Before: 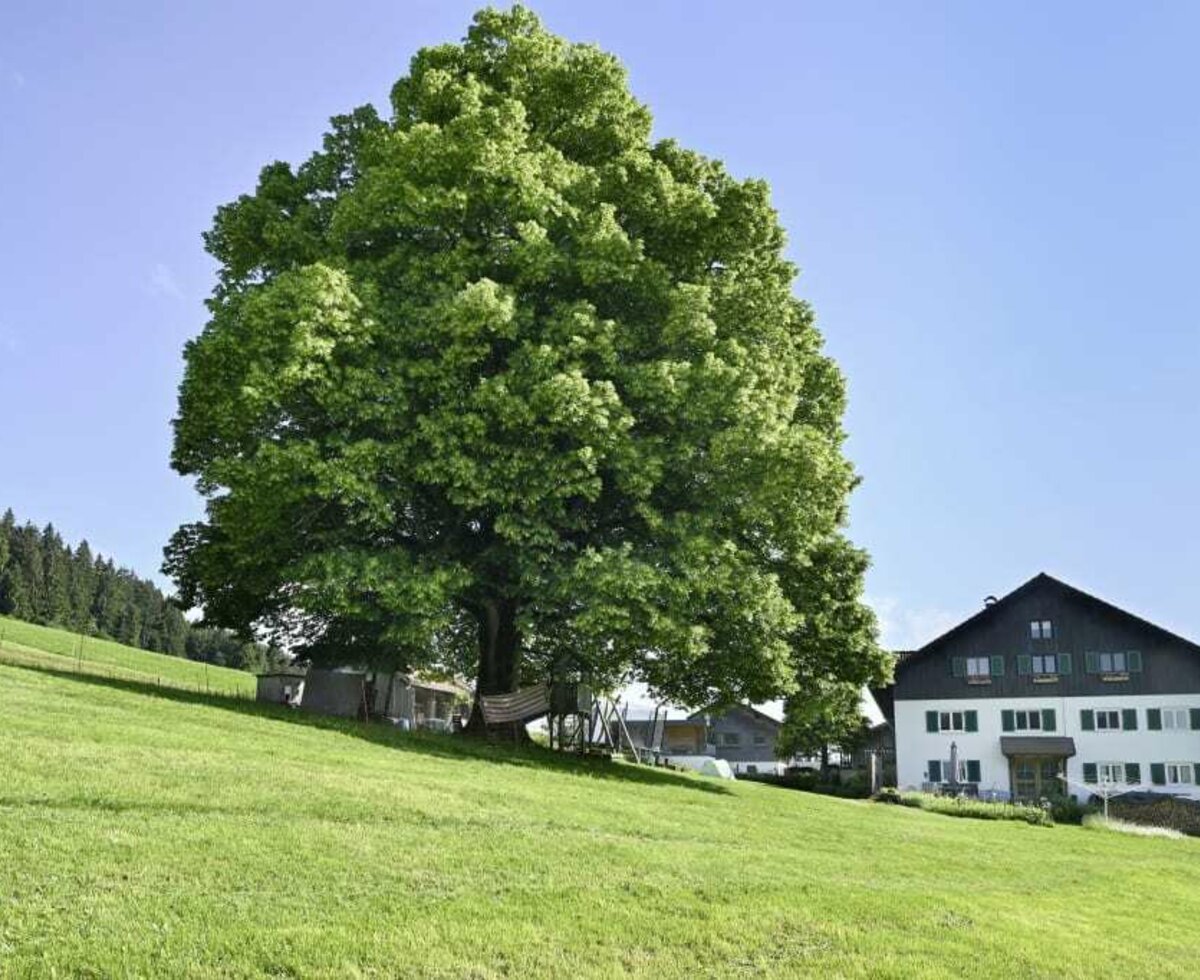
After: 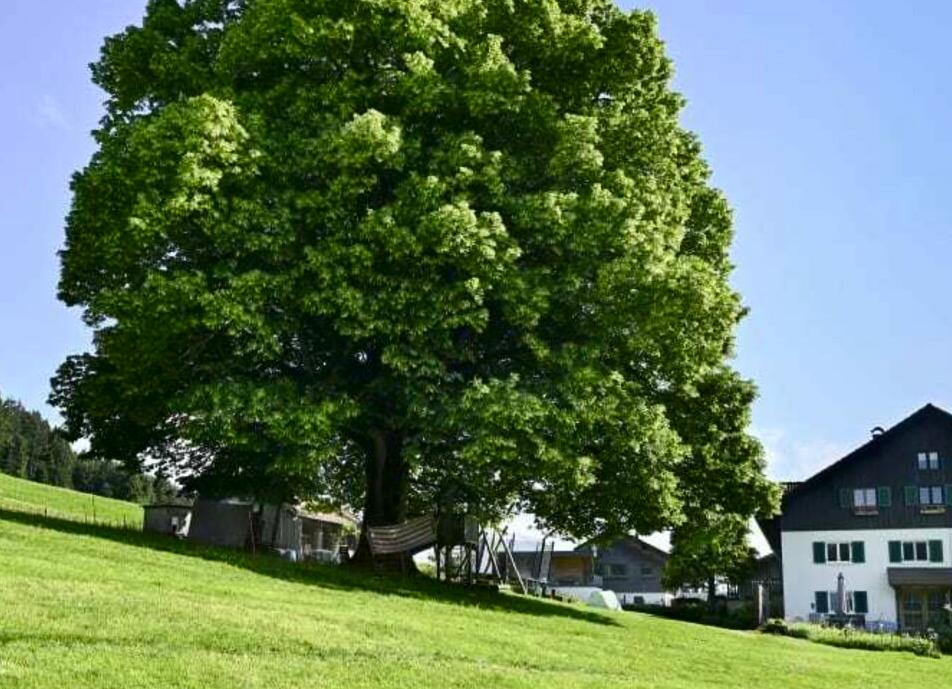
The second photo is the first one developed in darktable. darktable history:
crop: left 9.476%, top 17.285%, right 11.141%, bottom 12.402%
contrast brightness saturation: contrast 0.119, brightness -0.118, saturation 0.195
